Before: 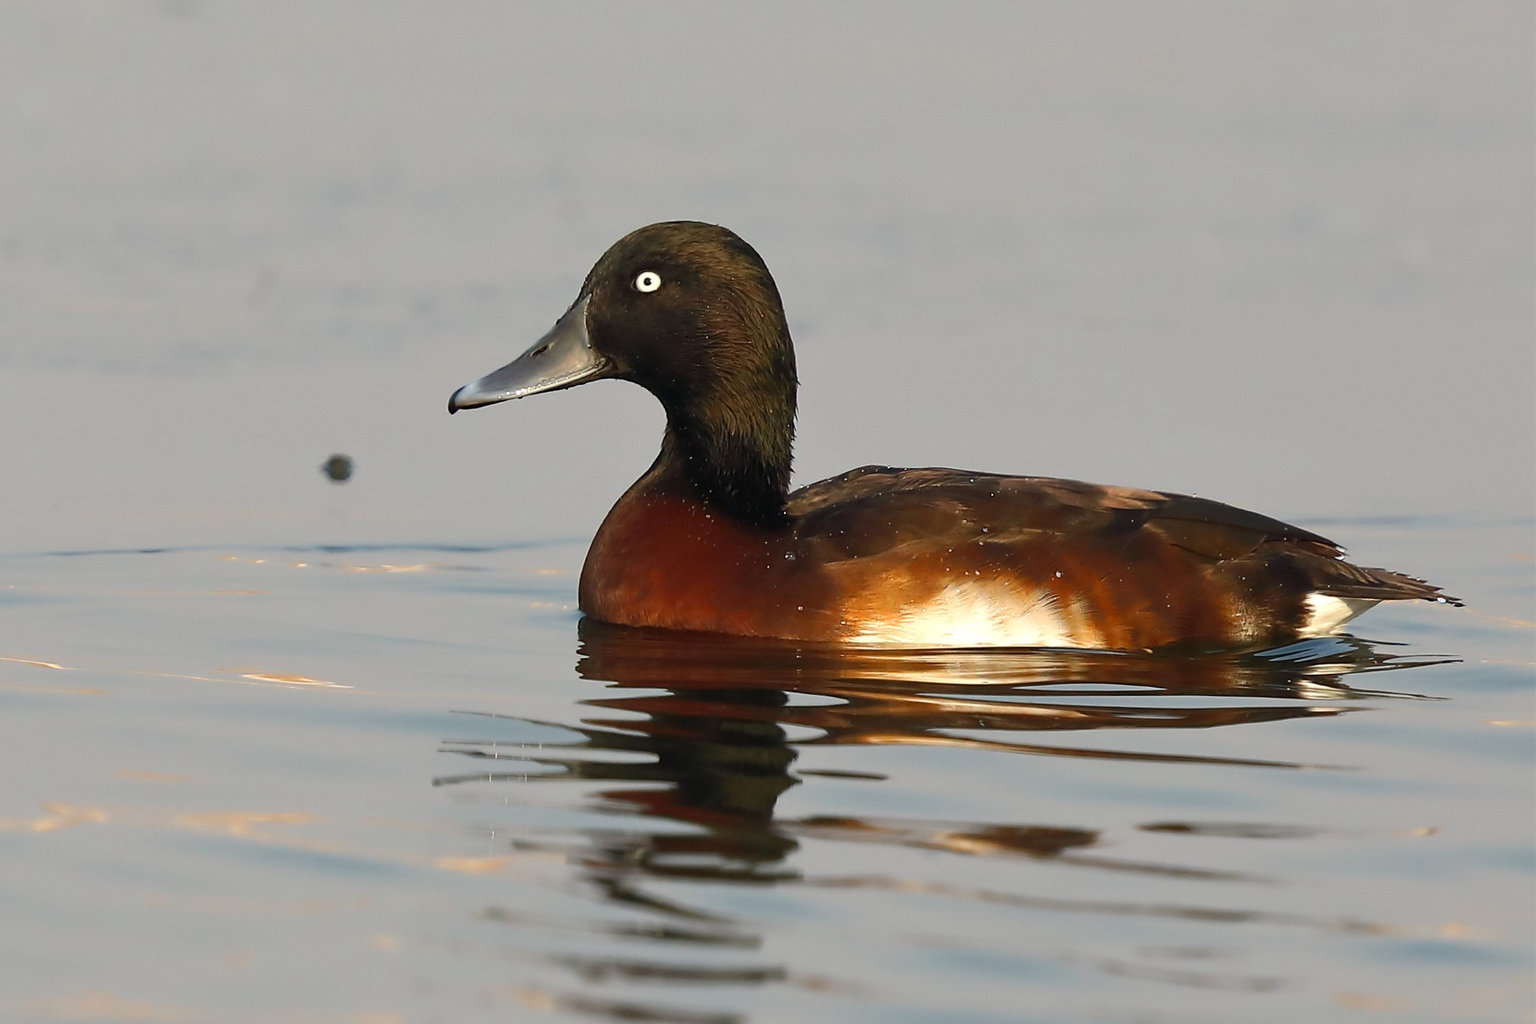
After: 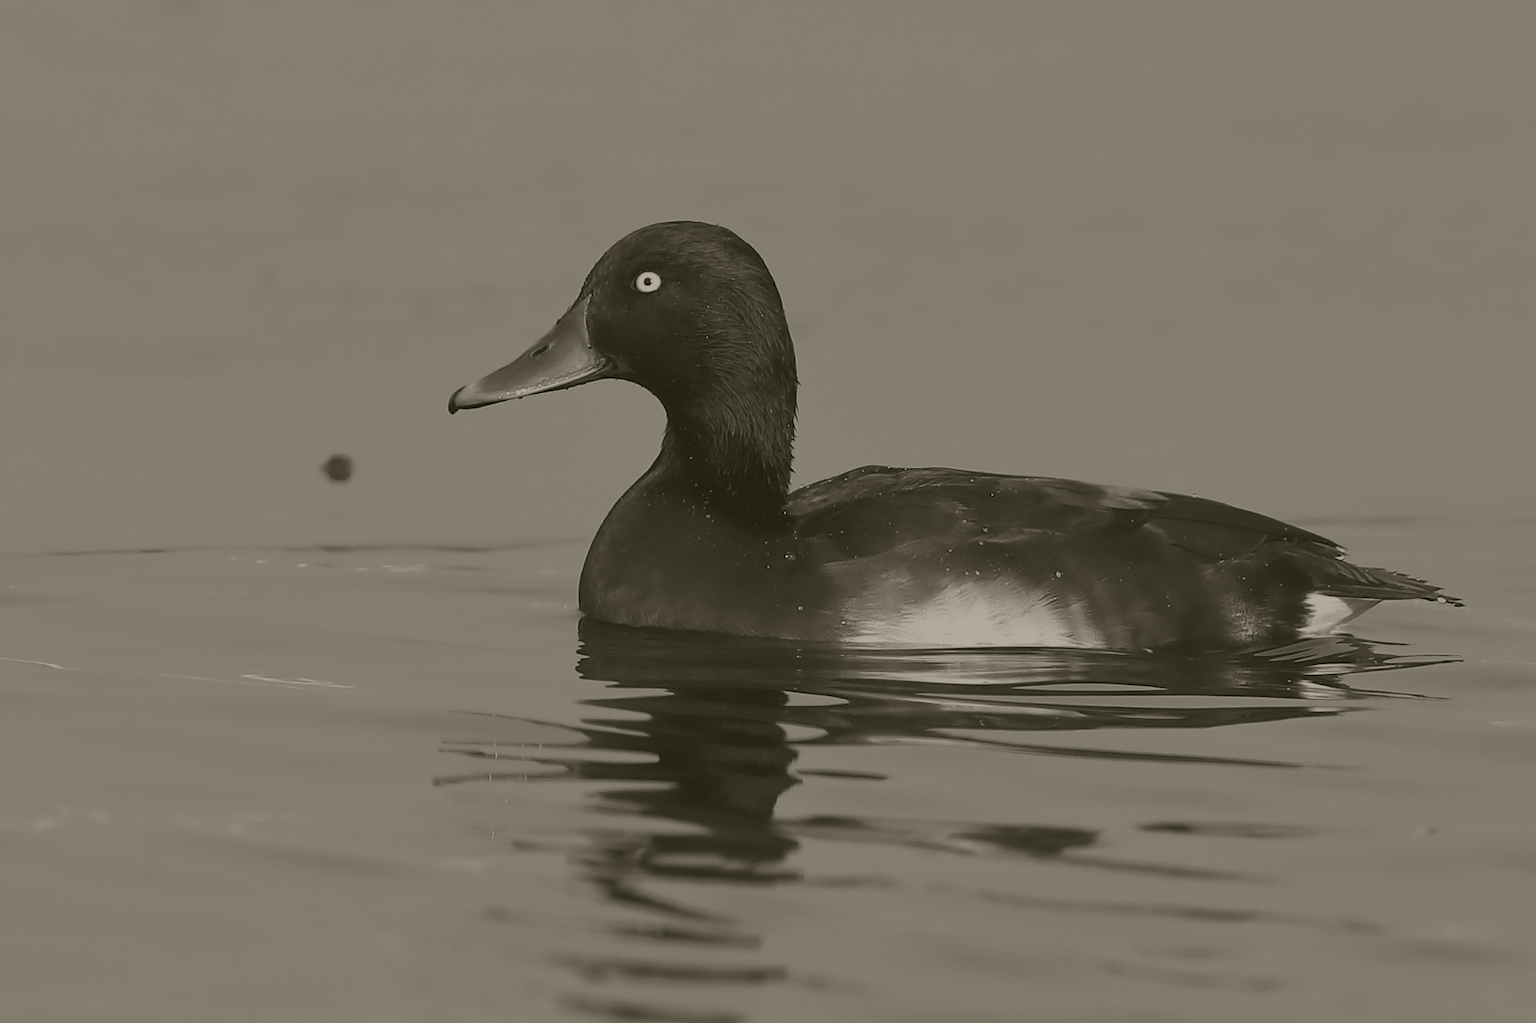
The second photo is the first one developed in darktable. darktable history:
colorize: hue 41.44°, saturation 22%, source mix 60%, lightness 10.61%
color correction: highlights a* -7.23, highlights b* -0.161, shadows a* 20.08, shadows b* 11.73
